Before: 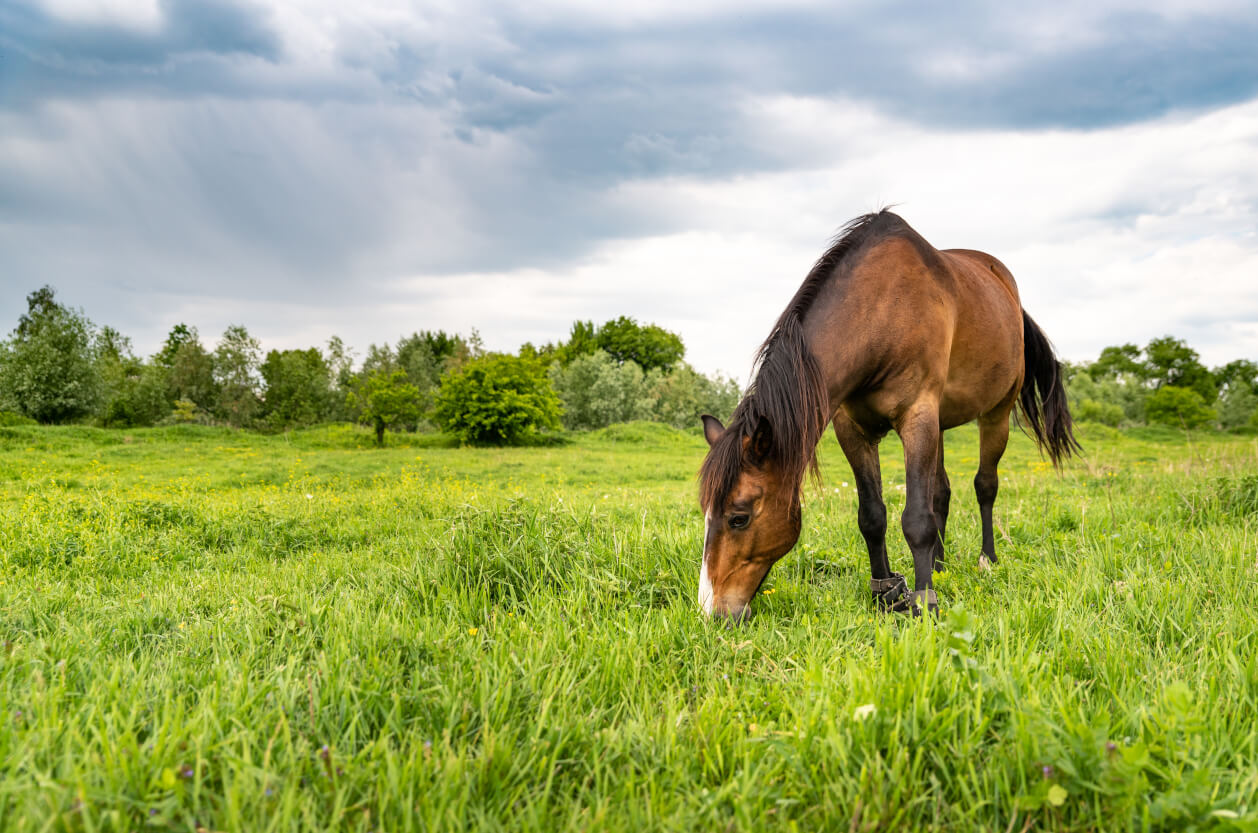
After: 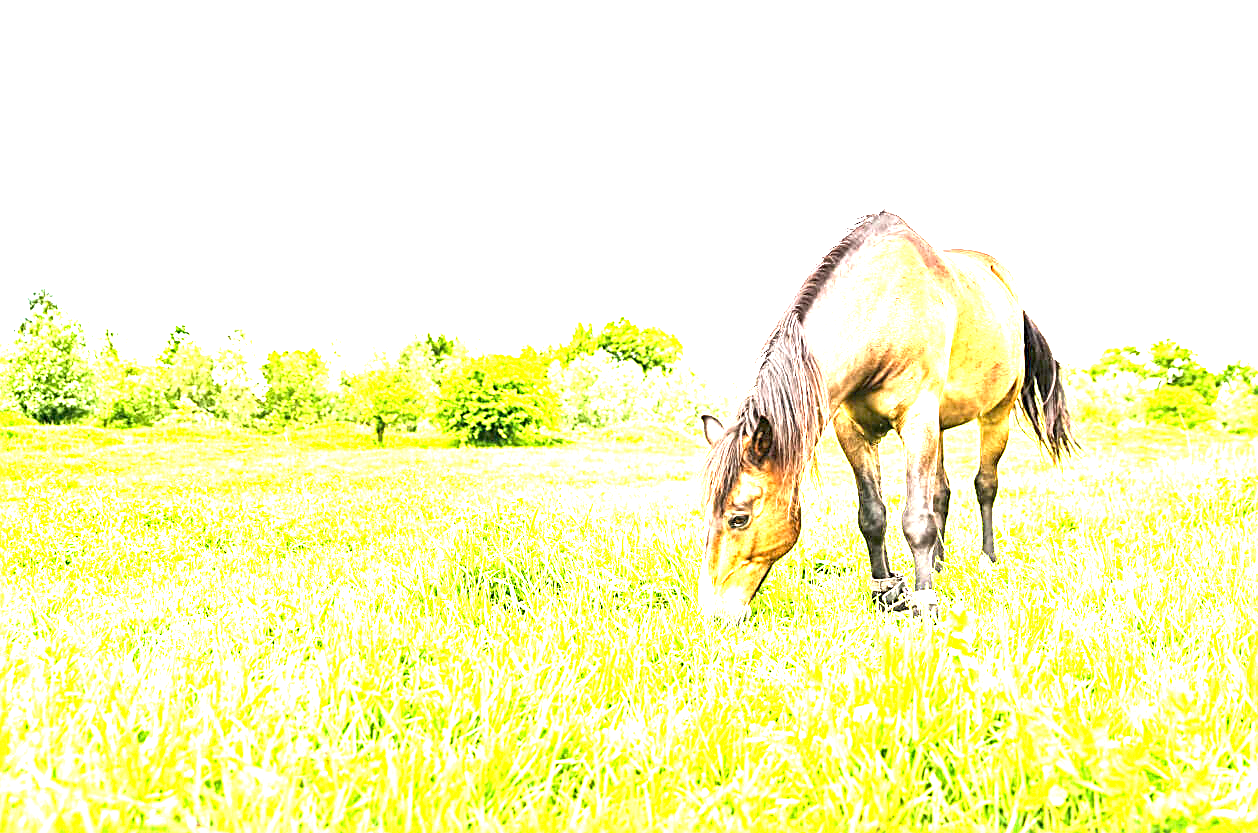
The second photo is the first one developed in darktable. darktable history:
exposure: black level correction 0, exposure 3.935 EV, compensate highlight preservation false
sharpen: radius 2.732
